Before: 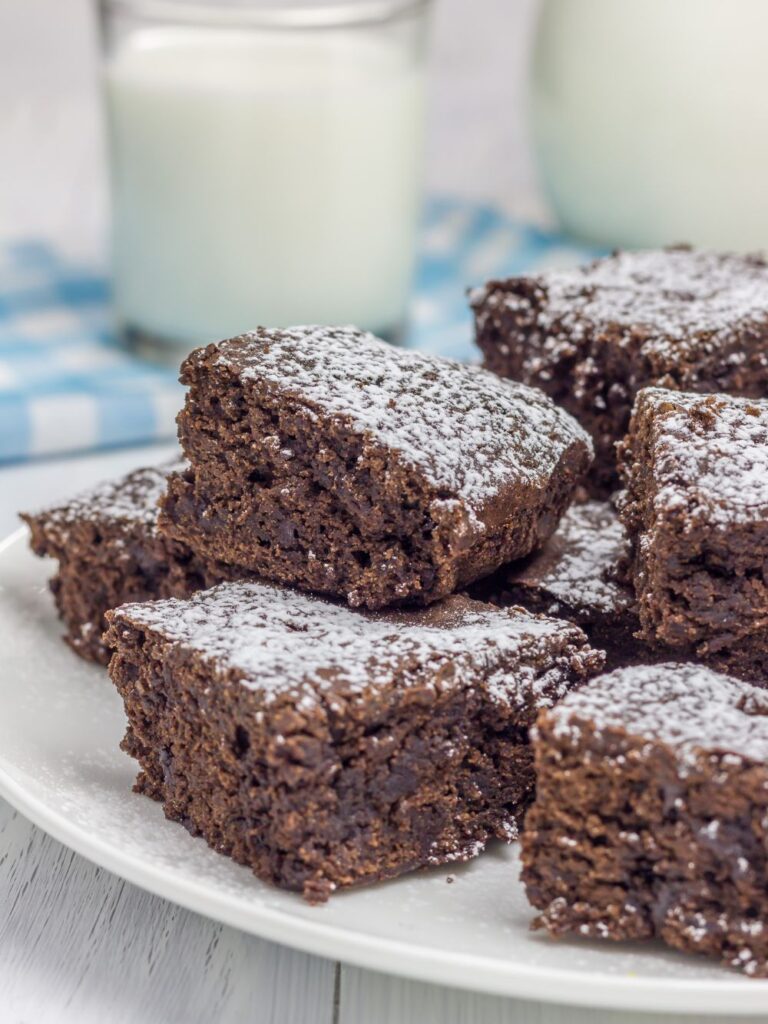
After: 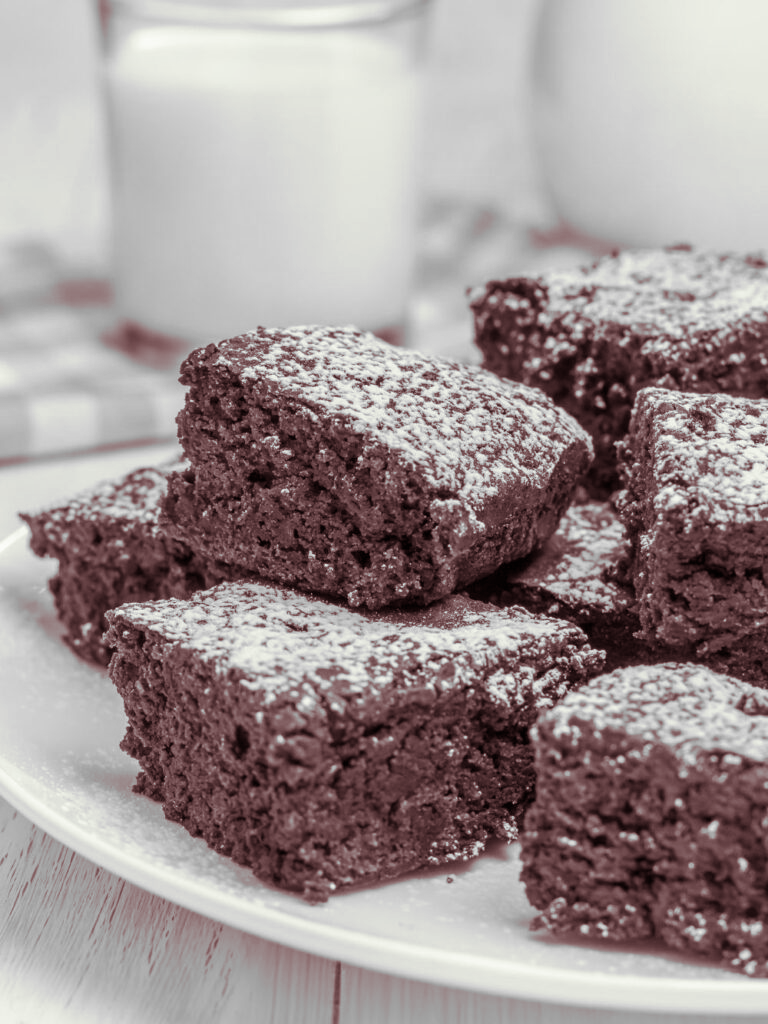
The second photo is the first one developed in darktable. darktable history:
bloom: size 9%, threshold 100%, strength 7%
monochrome: a 16.01, b -2.65, highlights 0.52
split-toning: on, module defaults
